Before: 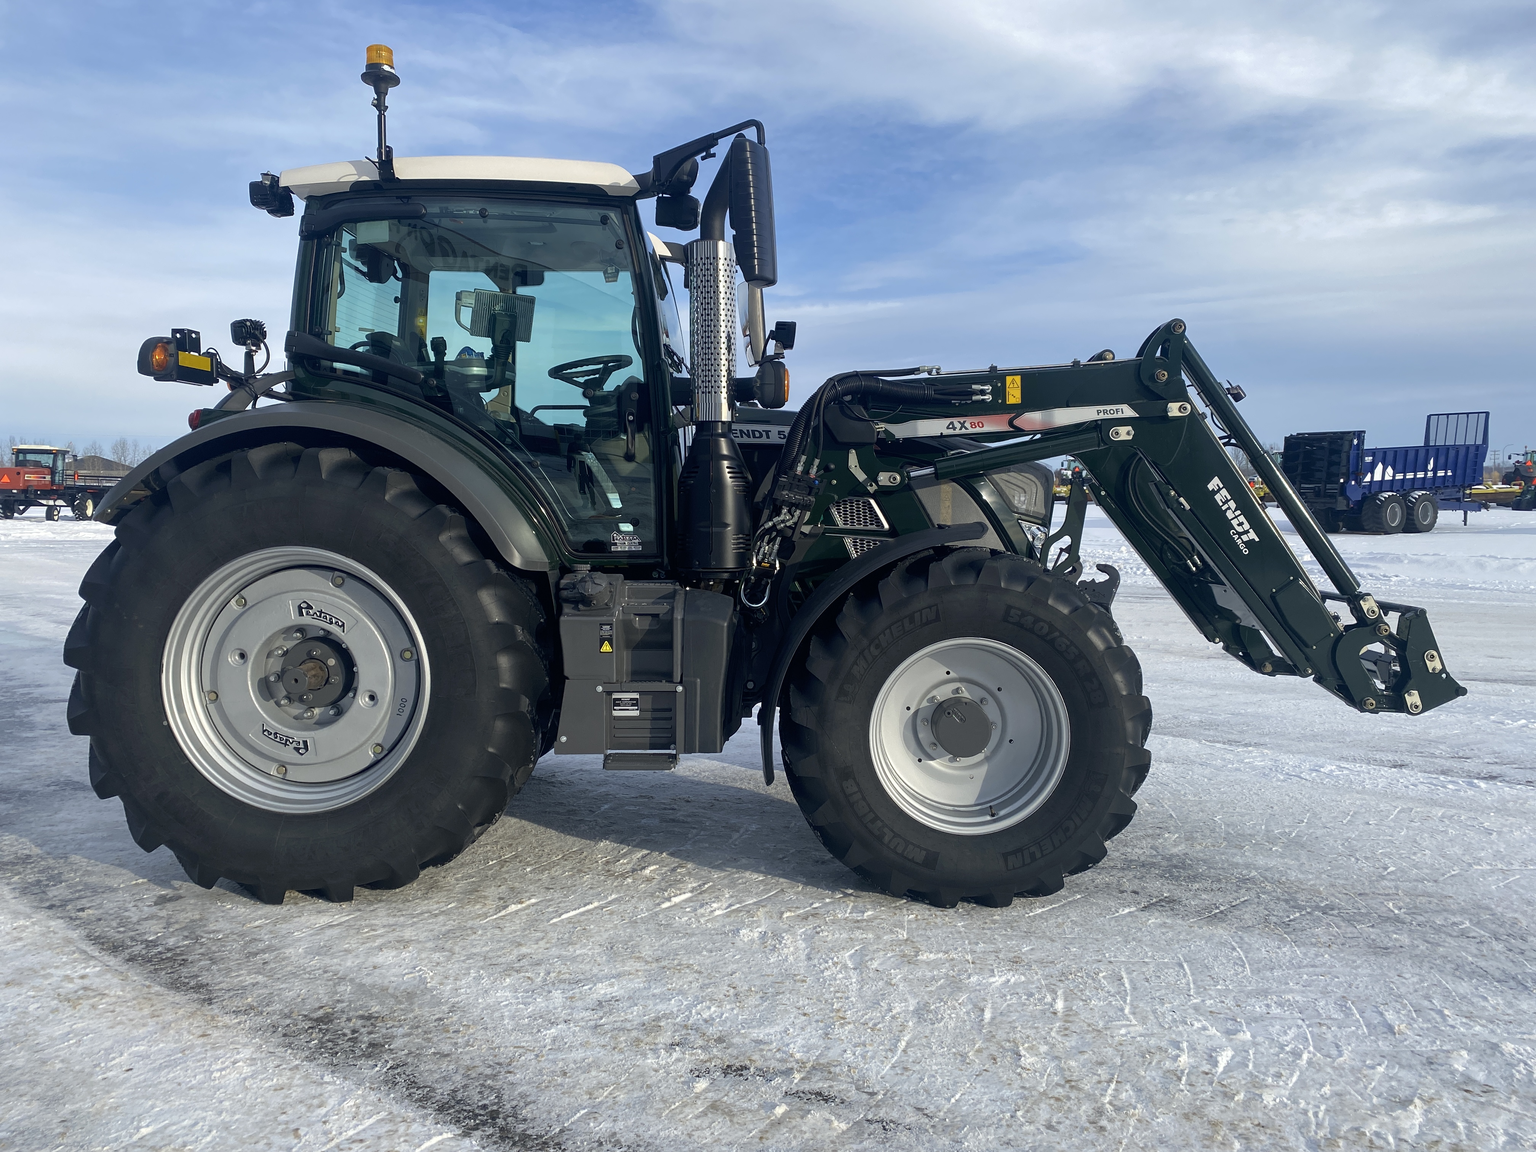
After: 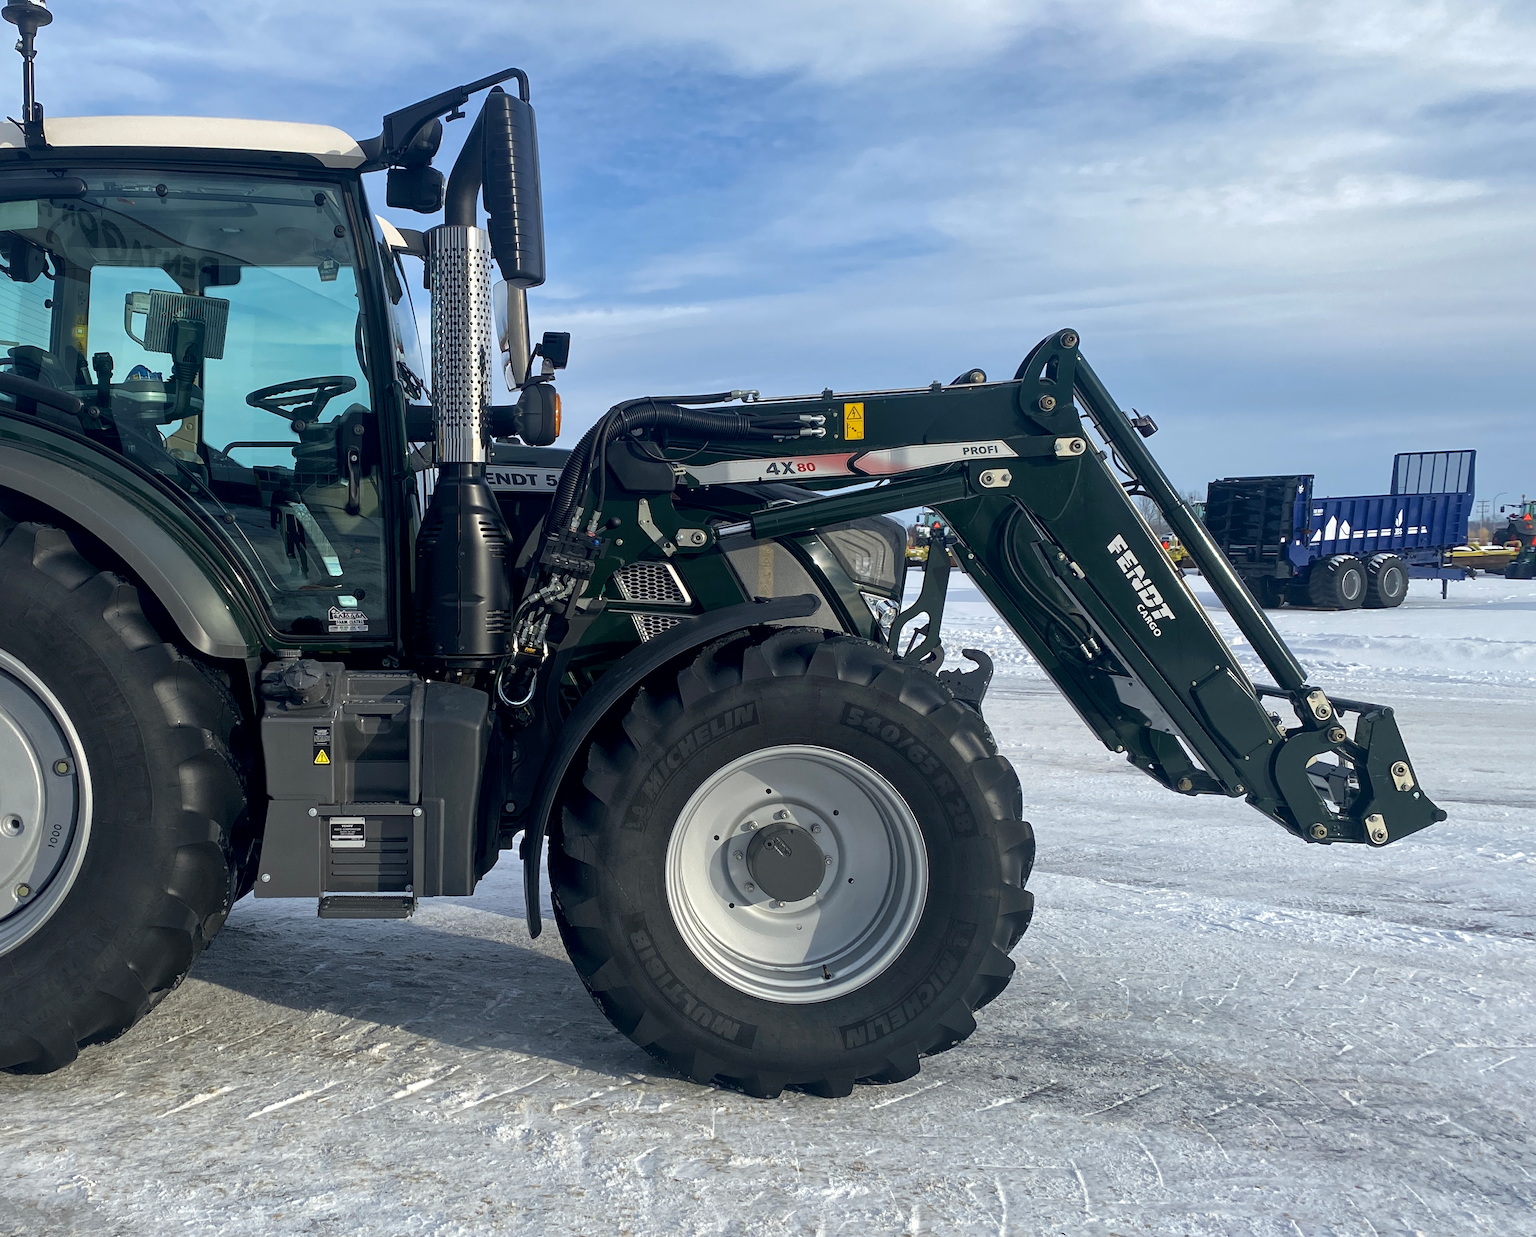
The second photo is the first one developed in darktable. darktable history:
local contrast: mode bilateral grid, contrast 20, coarseness 50, detail 129%, midtone range 0.2
crop: left 23.438%, top 5.854%, bottom 11.898%
